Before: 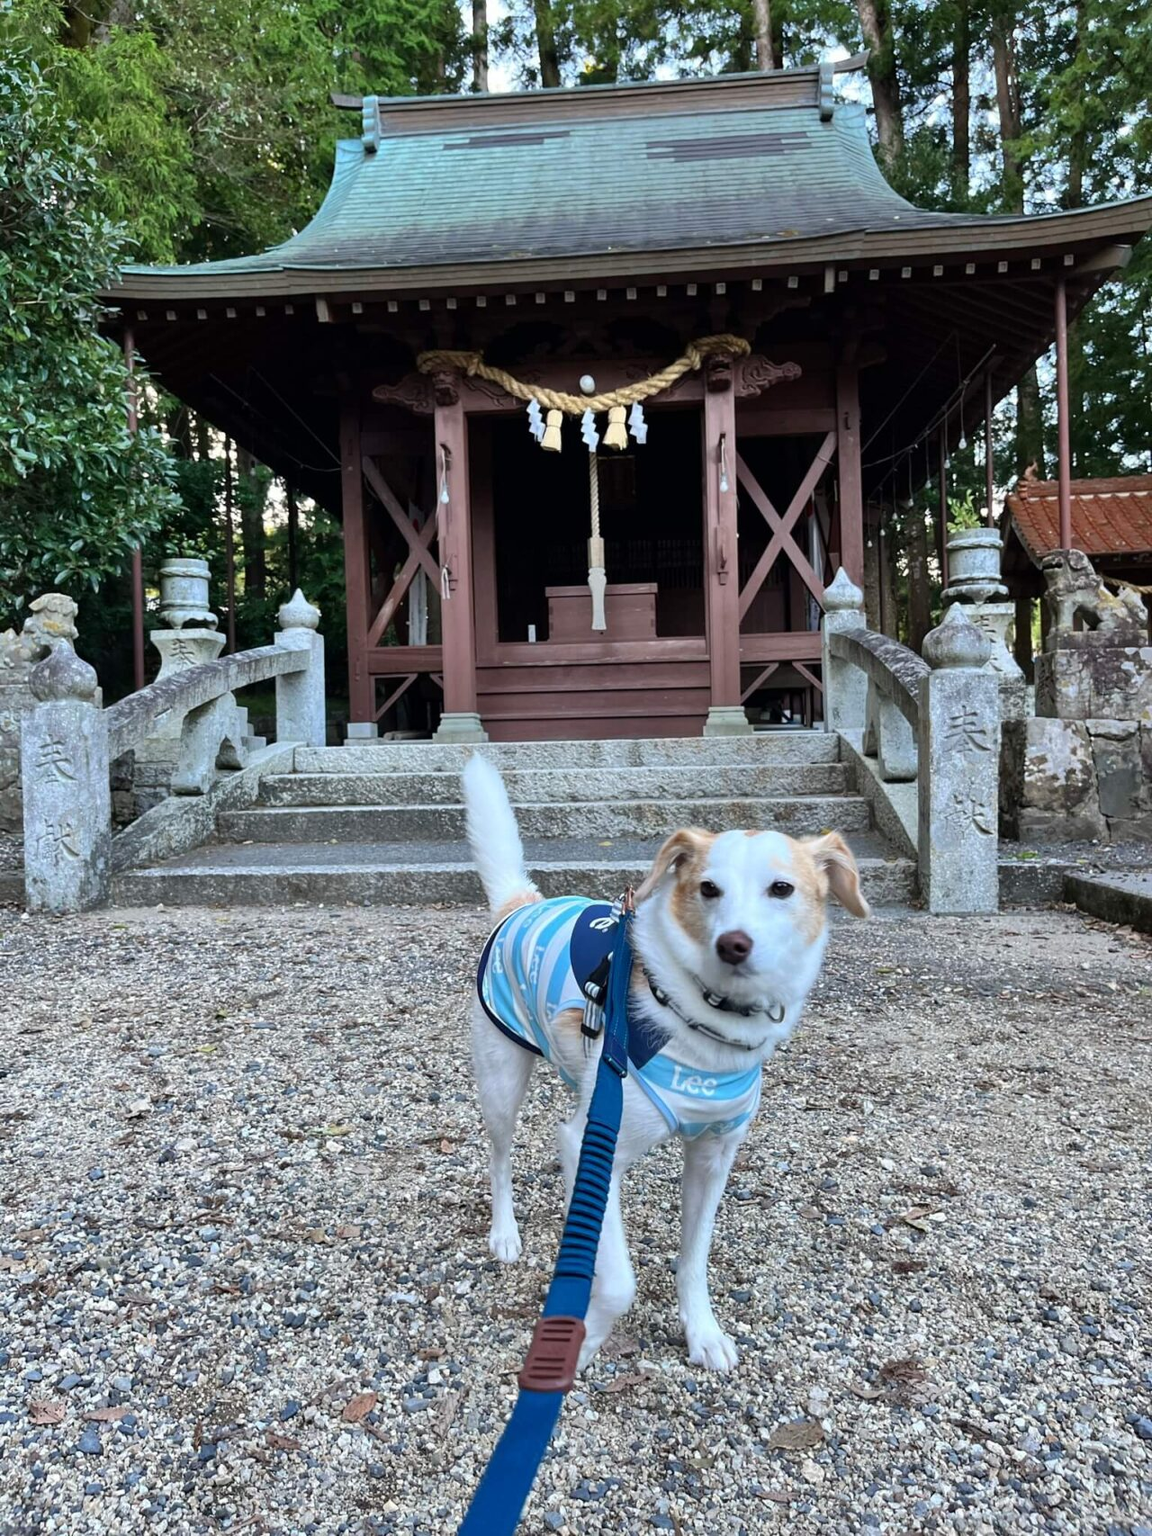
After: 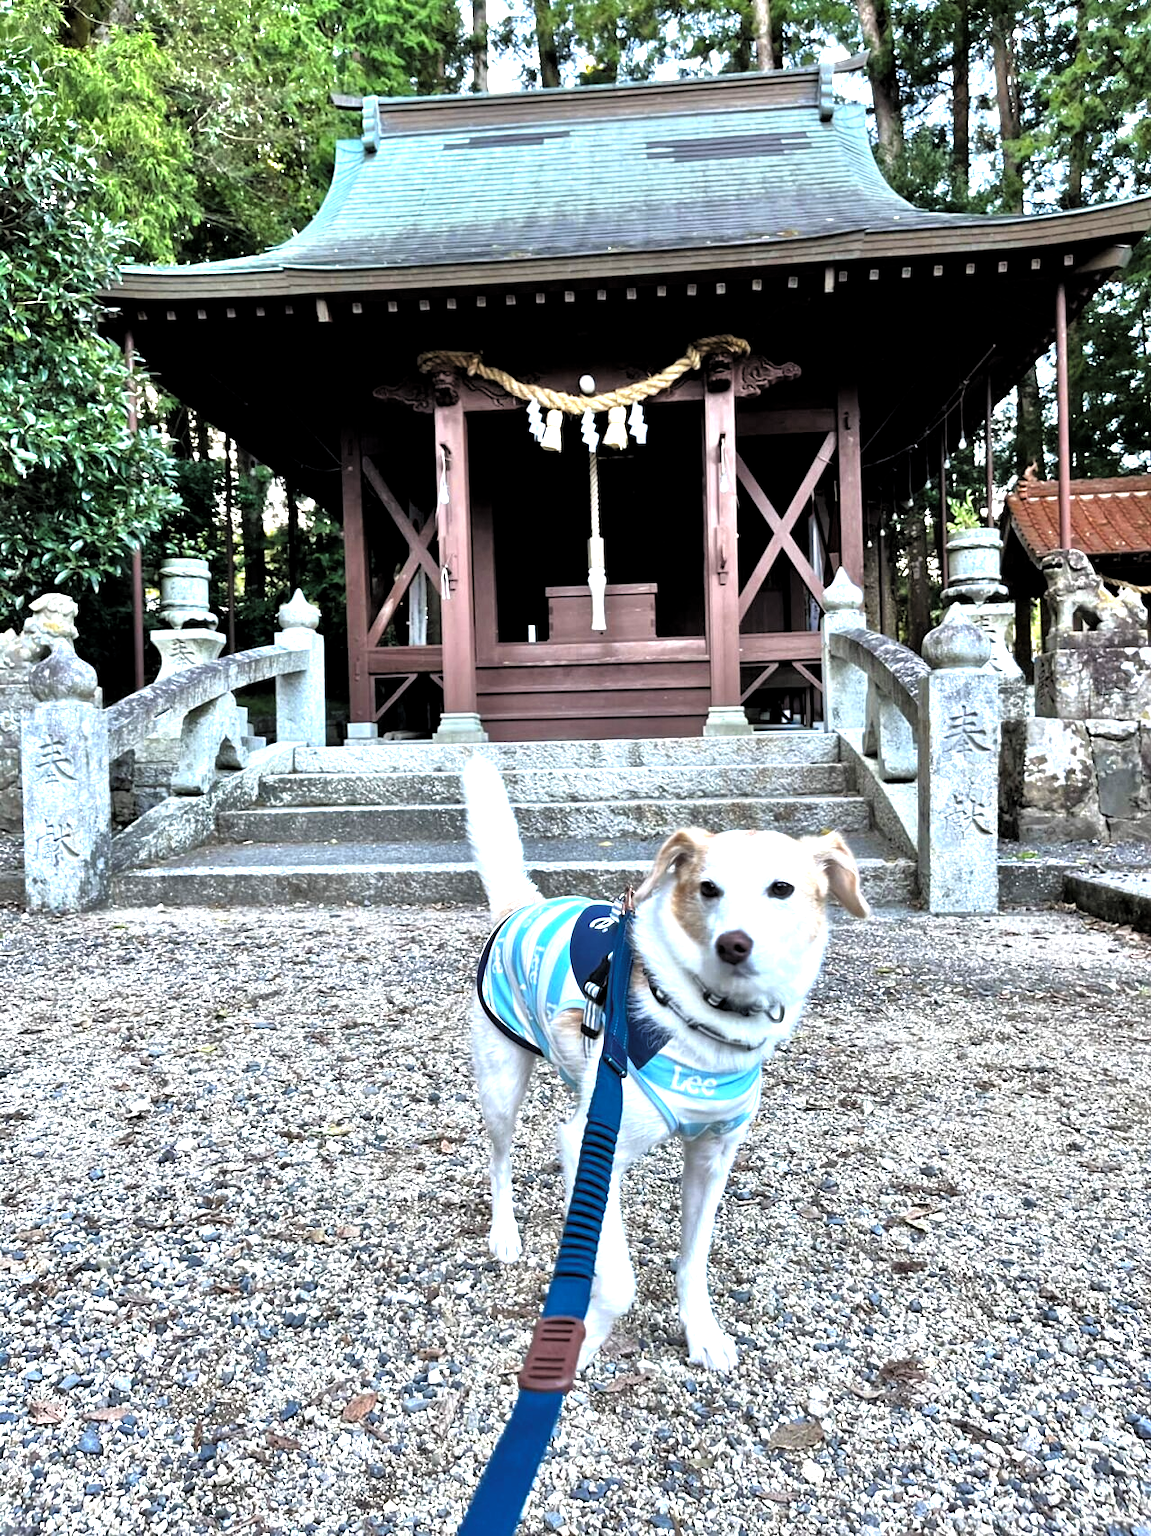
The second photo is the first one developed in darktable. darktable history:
levels: levels [0.044, 0.475, 0.791]
color zones: curves: ch0 [(0.068, 0.464) (0.25, 0.5) (0.48, 0.508) (0.75, 0.536) (0.886, 0.476) (0.967, 0.456)]; ch1 [(0.066, 0.456) (0.25, 0.5) (0.616, 0.508) (0.746, 0.56) (0.934, 0.444)]
tone equalizer: -7 EV 0.15 EV, -6 EV 0.6 EV, -5 EV 1.15 EV, -4 EV 1.33 EV, -3 EV 1.15 EV, -2 EV 0.6 EV, -1 EV 0.15 EV, mask exposure compensation -0.5 EV
